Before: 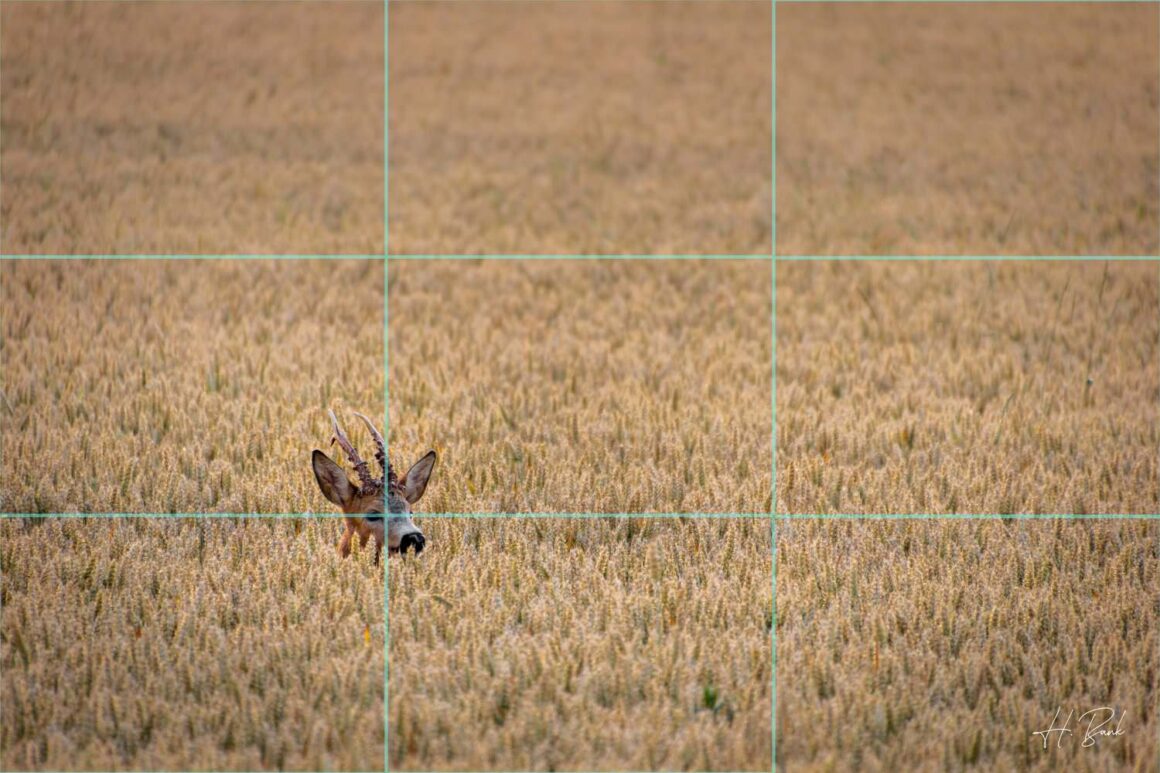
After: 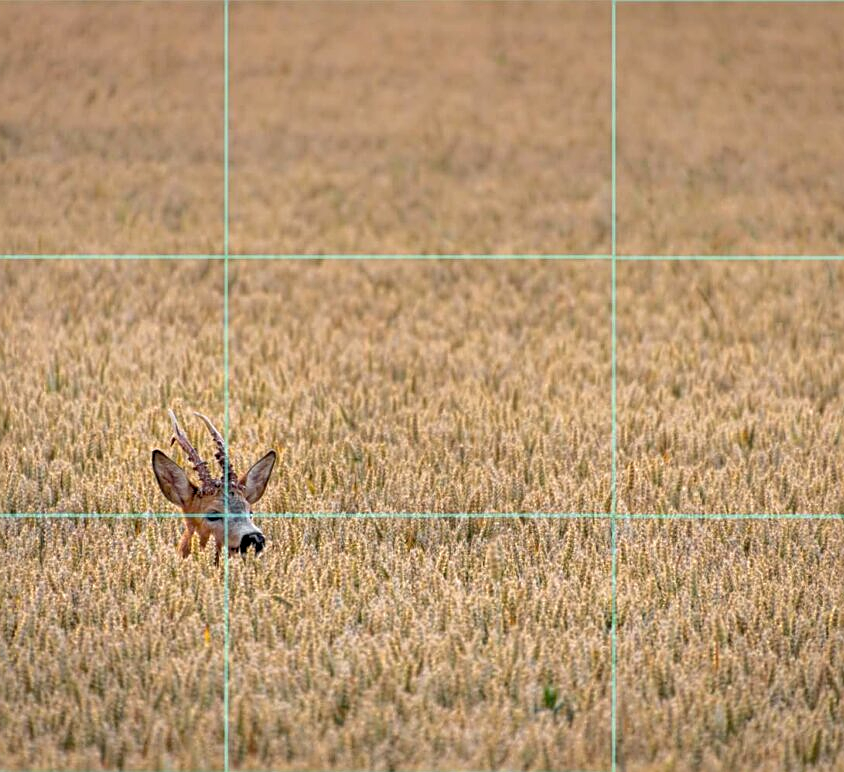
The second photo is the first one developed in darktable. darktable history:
crop: left 13.84%, top 0%, right 13.323%
sharpen: amount 0.591
tone equalizer: -7 EV 0.159 EV, -6 EV 0.56 EV, -5 EV 1.15 EV, -4 EV 1.37 EV, -3 EV 1.16 EV, -2 EV 0.6 EV, -1 EV 0.151 EV
local contrast: highlights 107%, shadows 100%, detail 120%, midtone range 0.2
